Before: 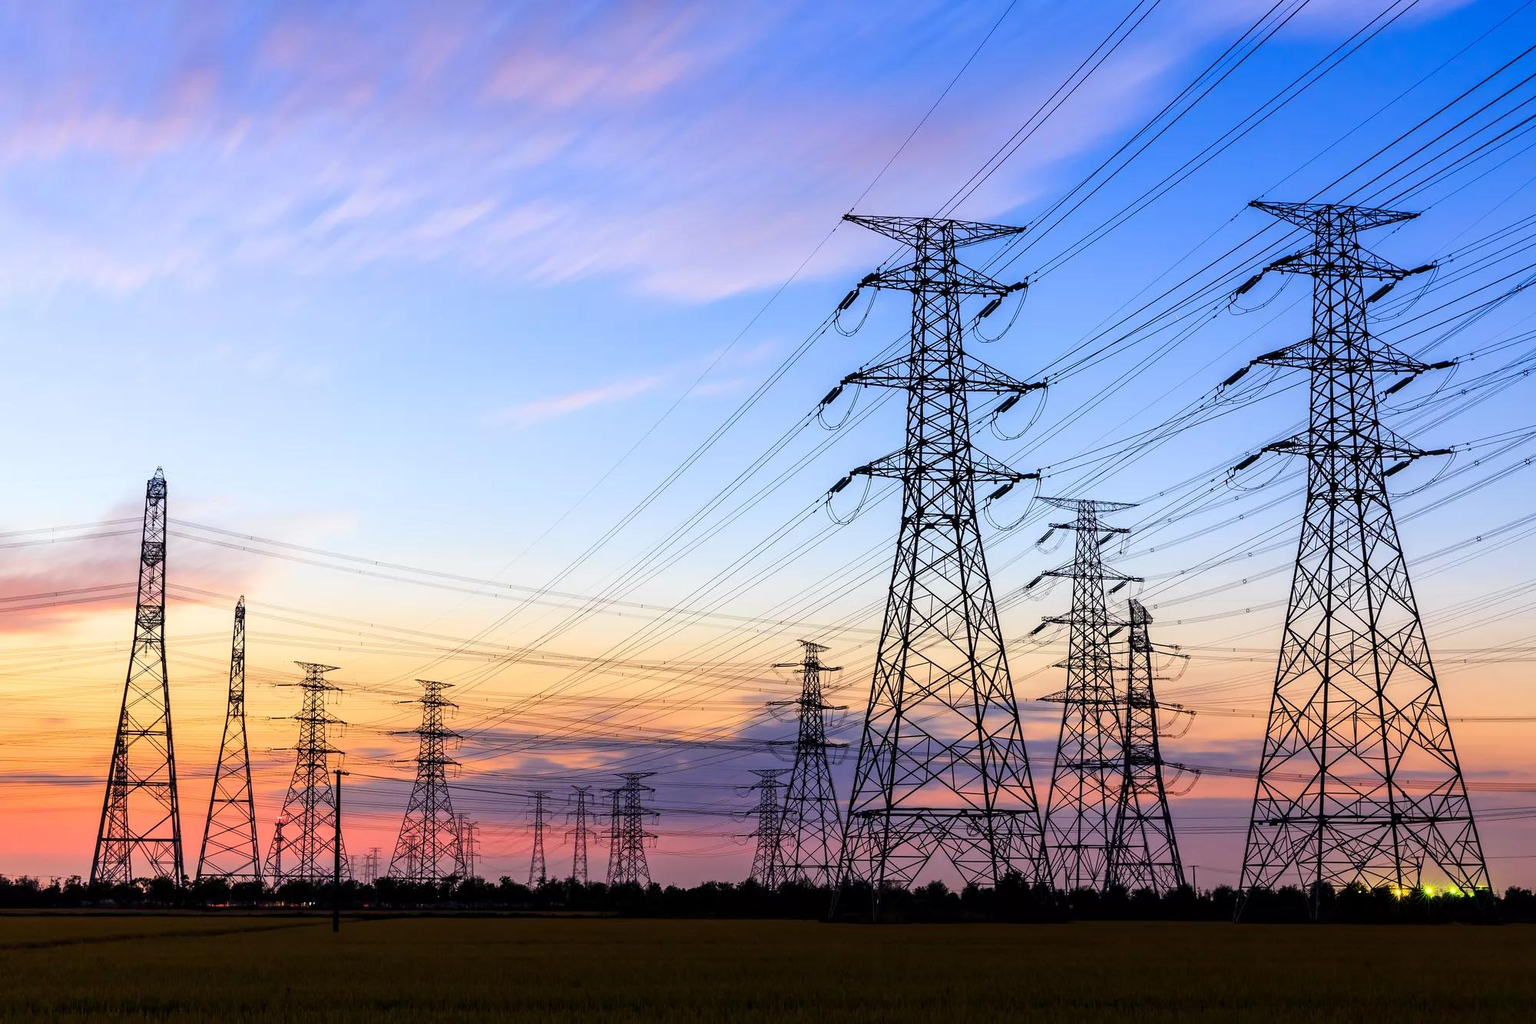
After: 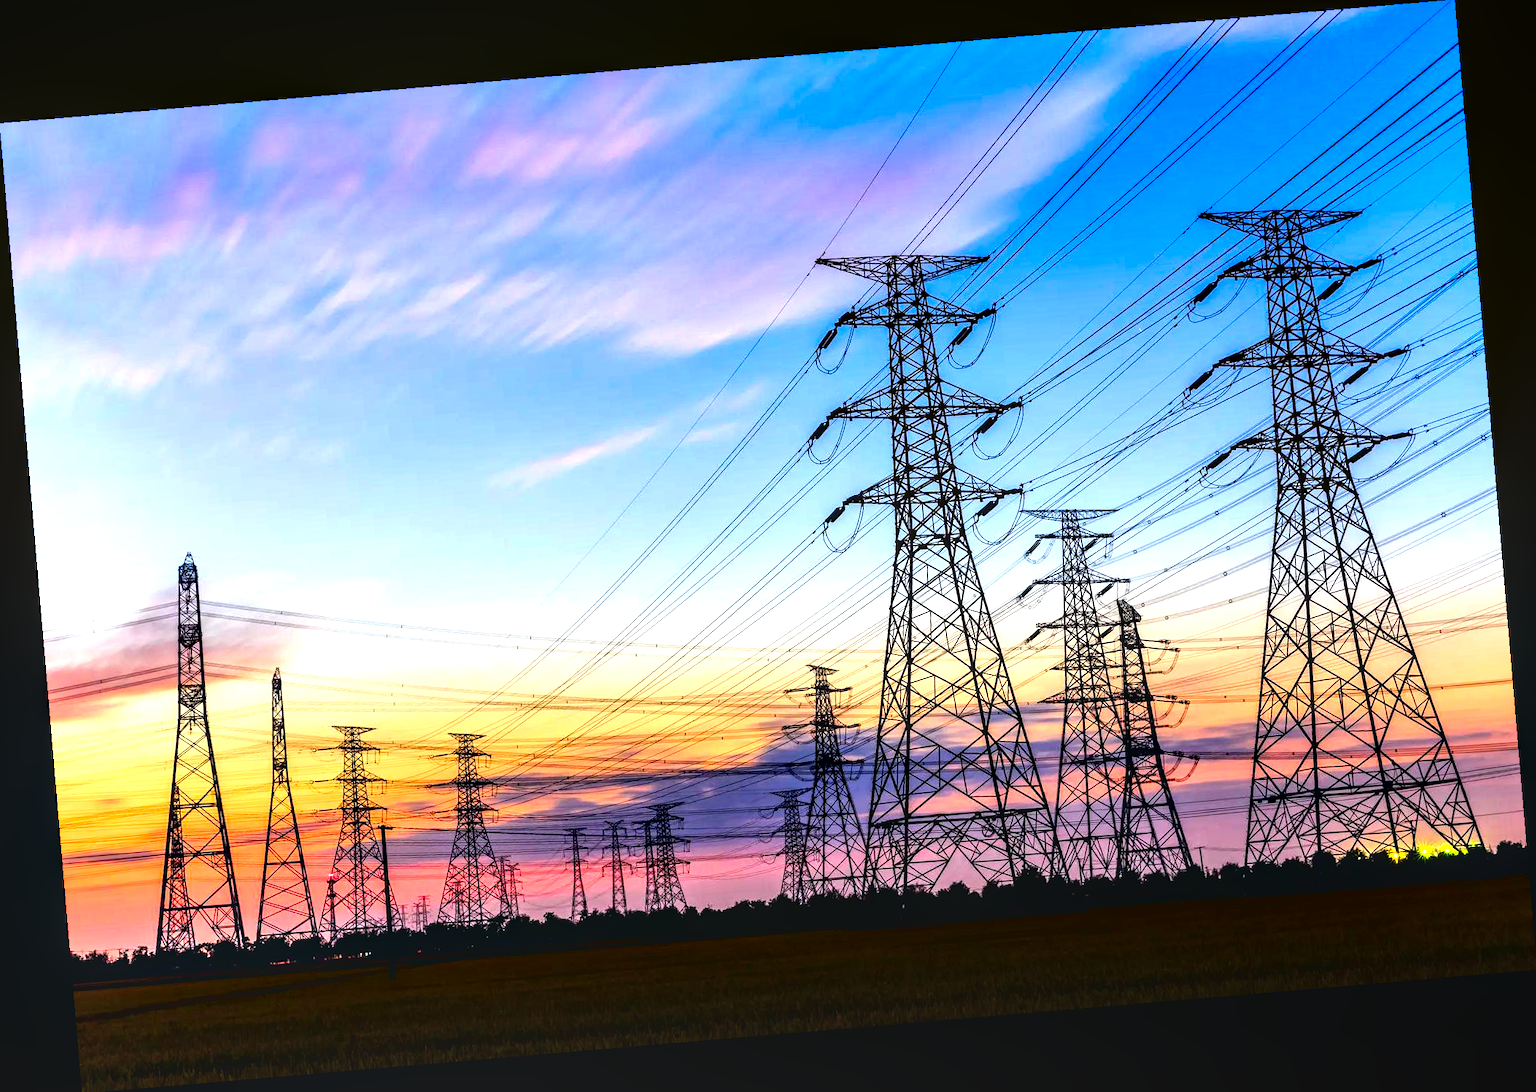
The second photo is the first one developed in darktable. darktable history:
tone equalizer: -8 EV -0.417 EV, -7 EV -0.389 EV, -6 EV -0.333 EV, -5 EV -0.222 EV, -3 EV 0.222 EV, -2 EV 0.333 EV, -1 EV 0.389 EV, +0 EV 0.417 EV, edges refinement/feathering 500, mask exposure compensation -1.57 EV, preserve details no
contrast brightness saturation: brightness -0.02, saturation 0.35
local contrast: detail 130%
contrast equalizer: octaves 7, y [[0.6 ×6], [0.55 ×6], [0 ×6], [0 ×6], [0 ×6]]
rotate and perspective: rotation -4.86°, automatic cropping off
